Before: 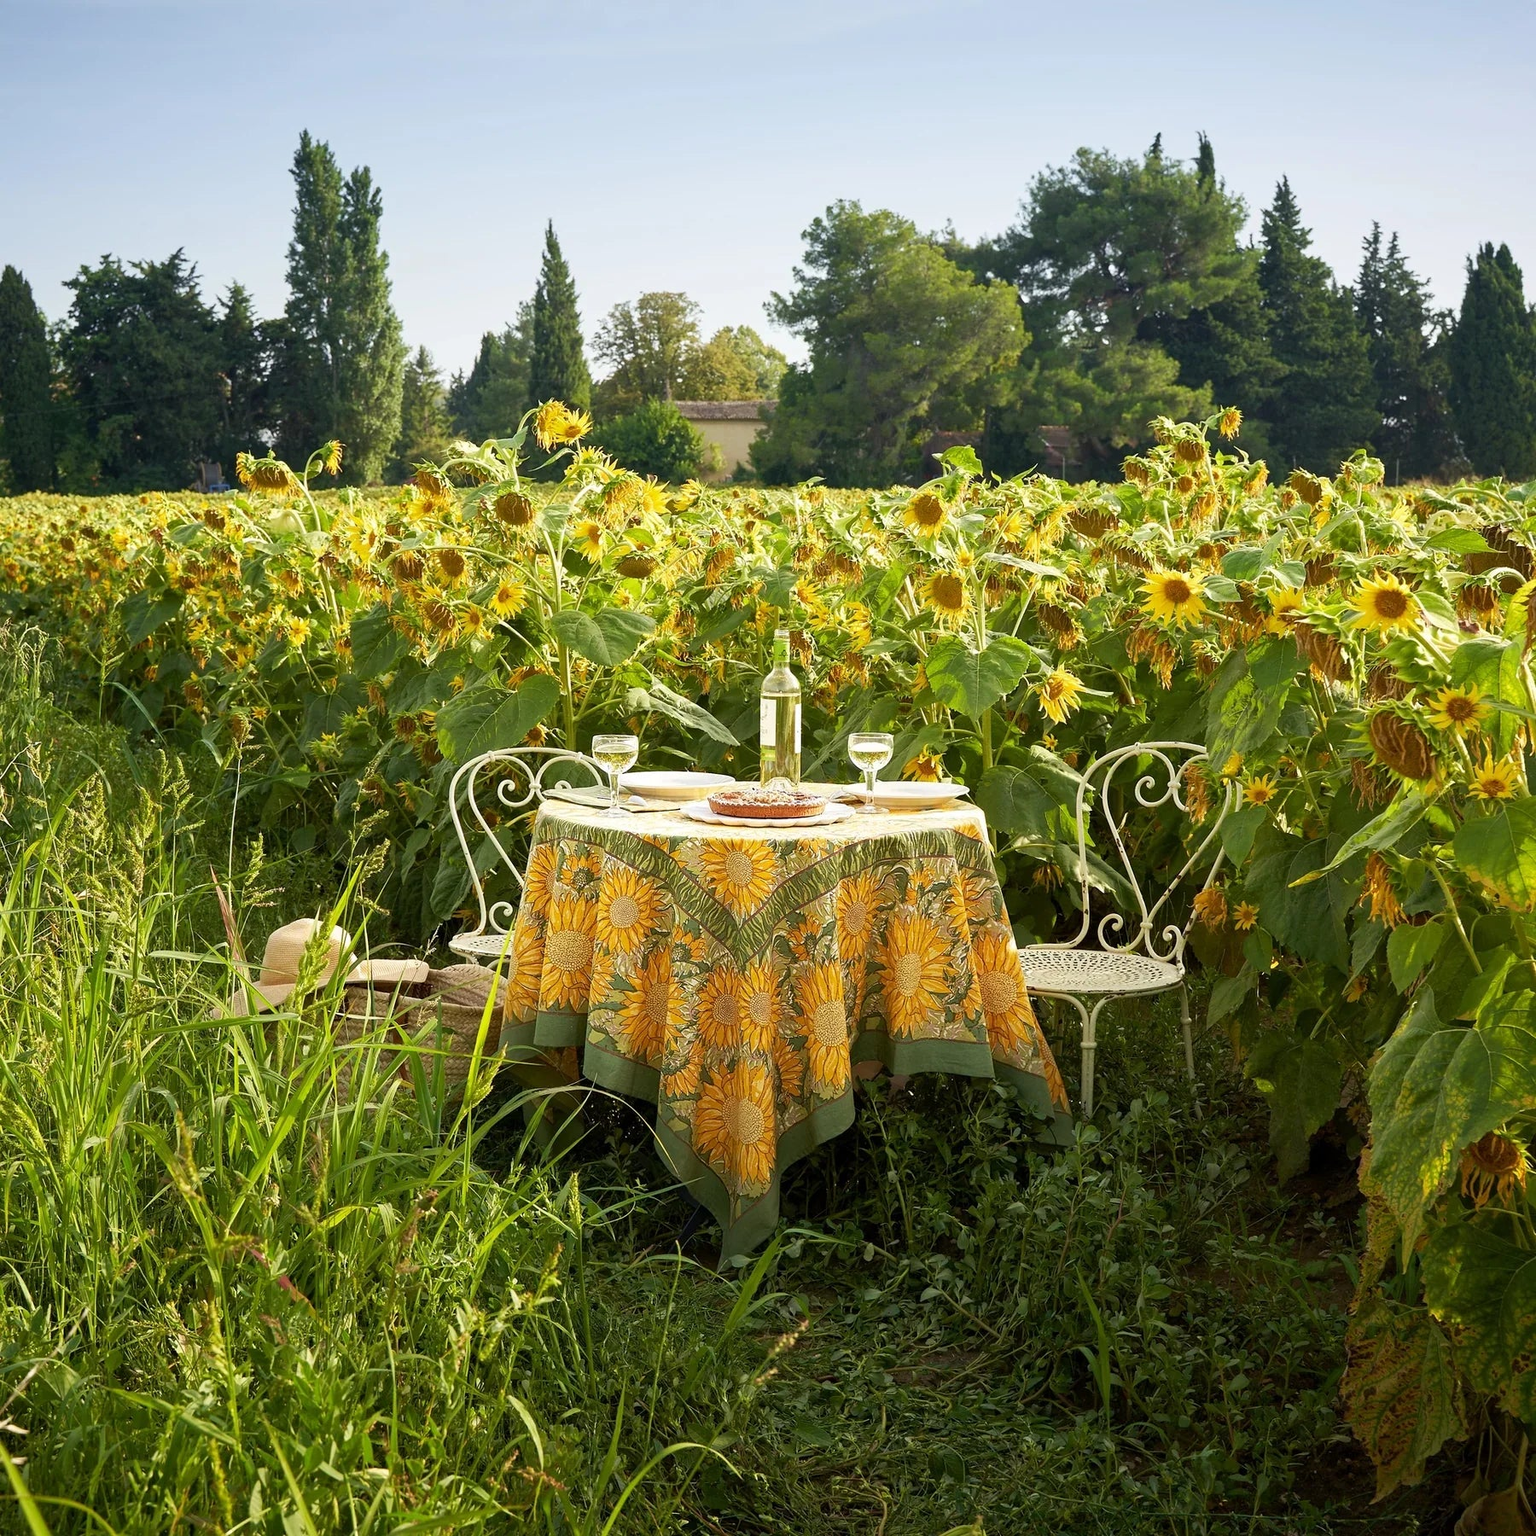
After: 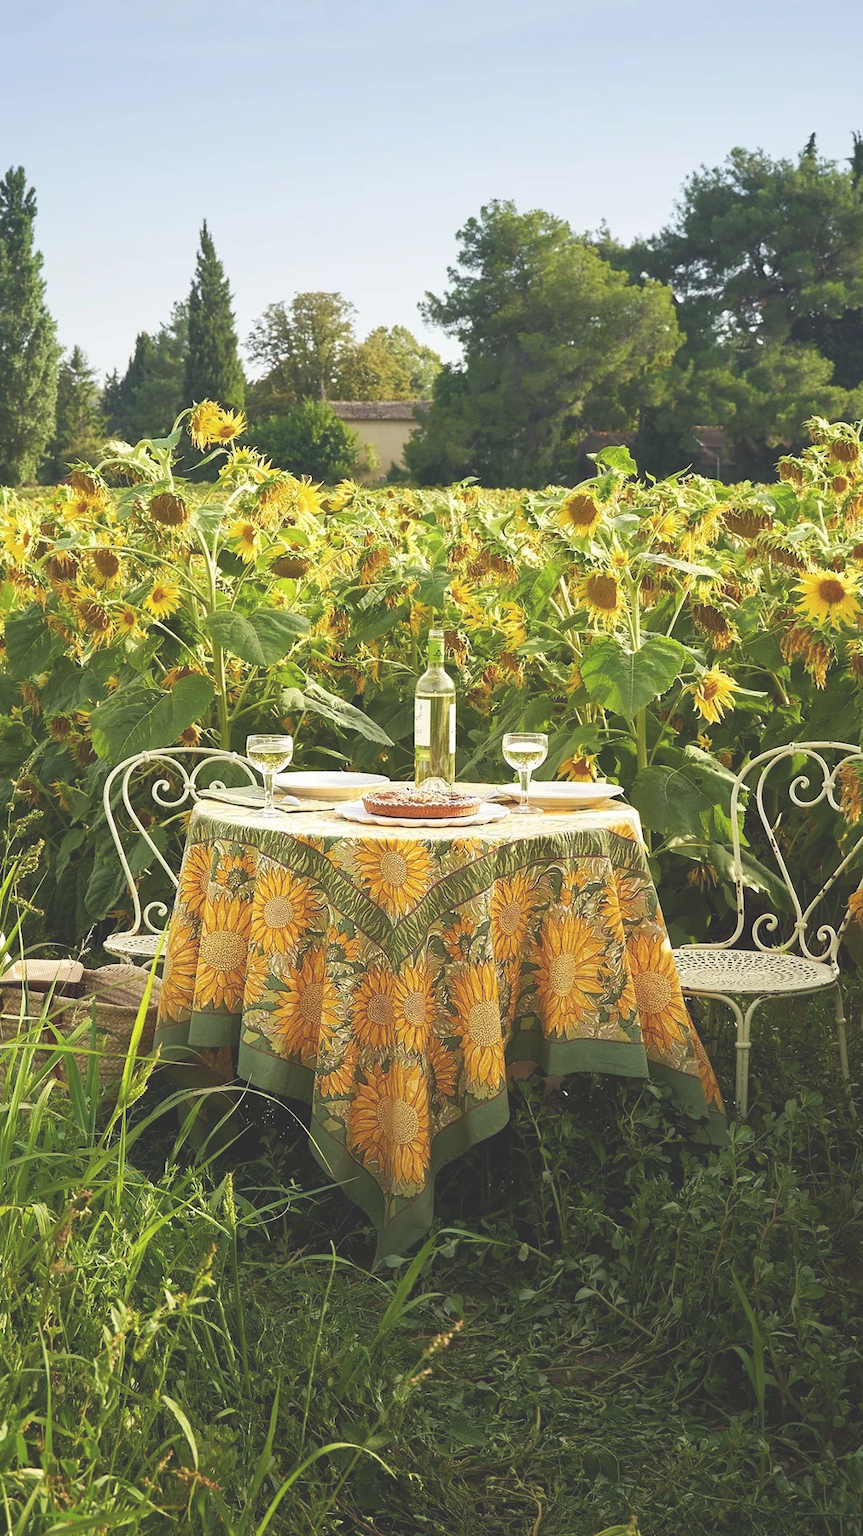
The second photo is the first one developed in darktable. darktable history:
crop and rotate: left 22.516%, right 21.234%
exposure: black level correction -0.028, compensate highlight preservation false
